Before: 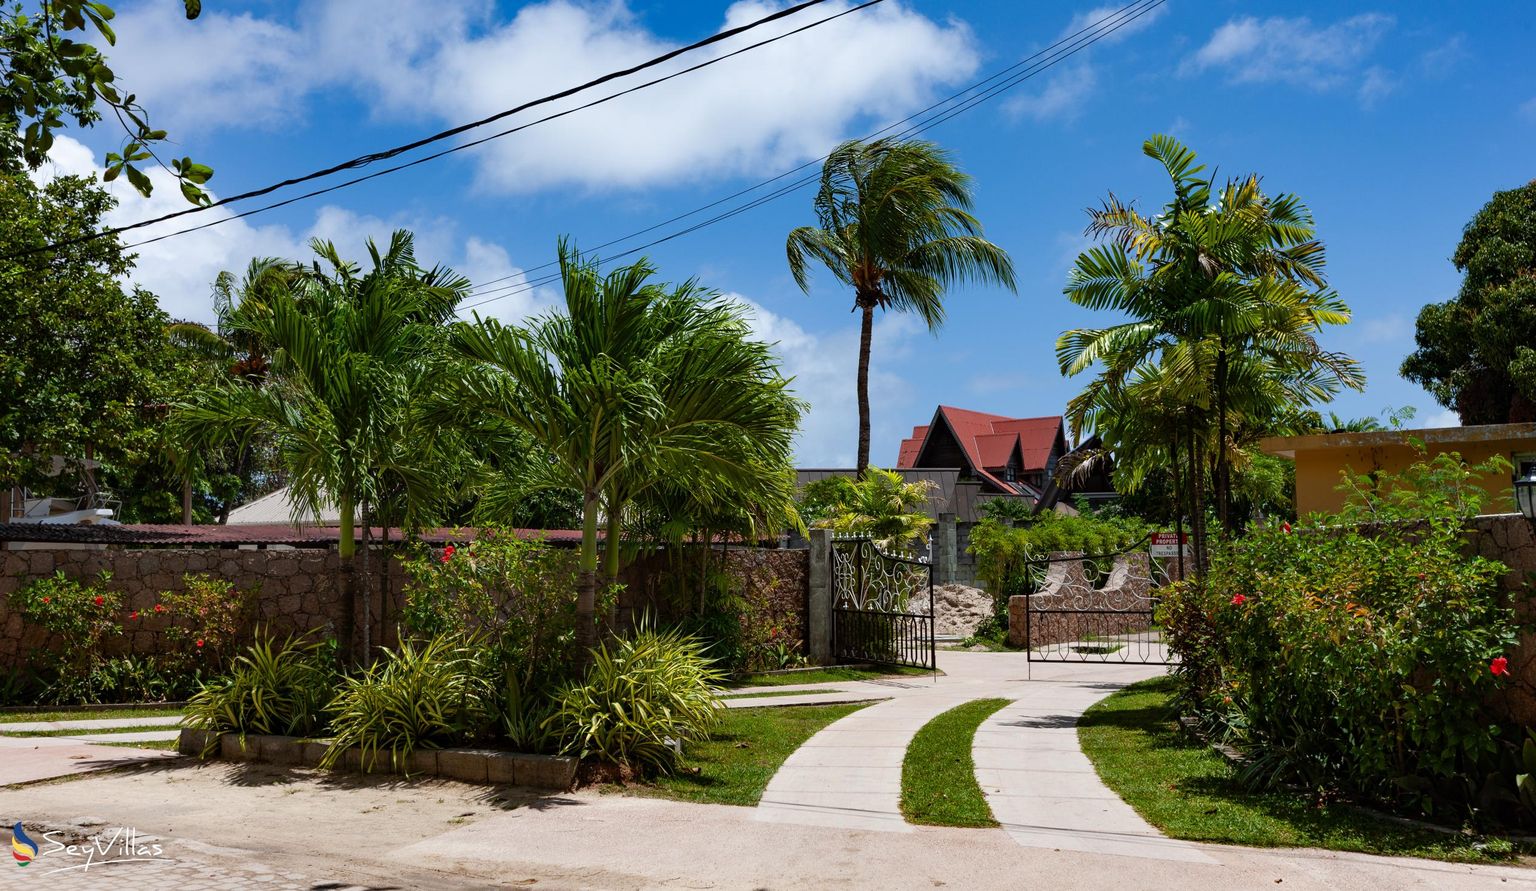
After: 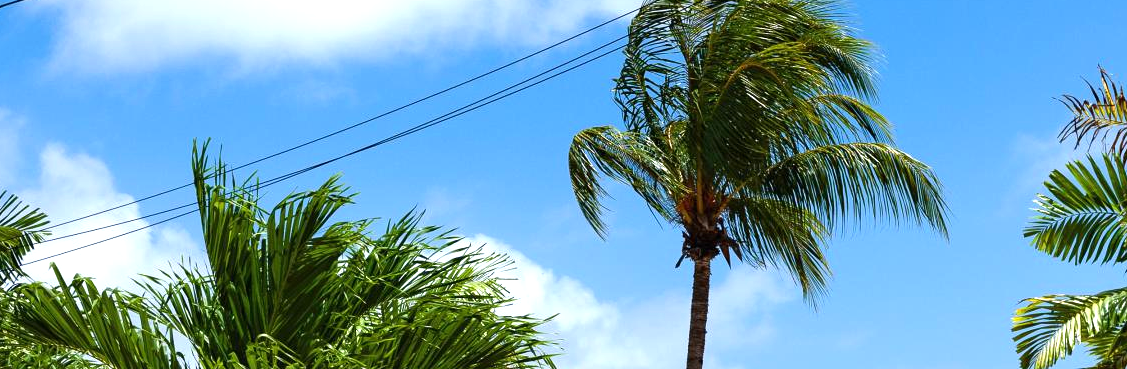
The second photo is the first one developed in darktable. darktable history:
exposure: black level correction 0, exposure 0.693 EV, compensate exposure bias true, compensate highlight preservation false
crop: left 28.77%, top 16.849%, right 26.677%, bottom 57.75%
tone equalizer: on, module defaults
